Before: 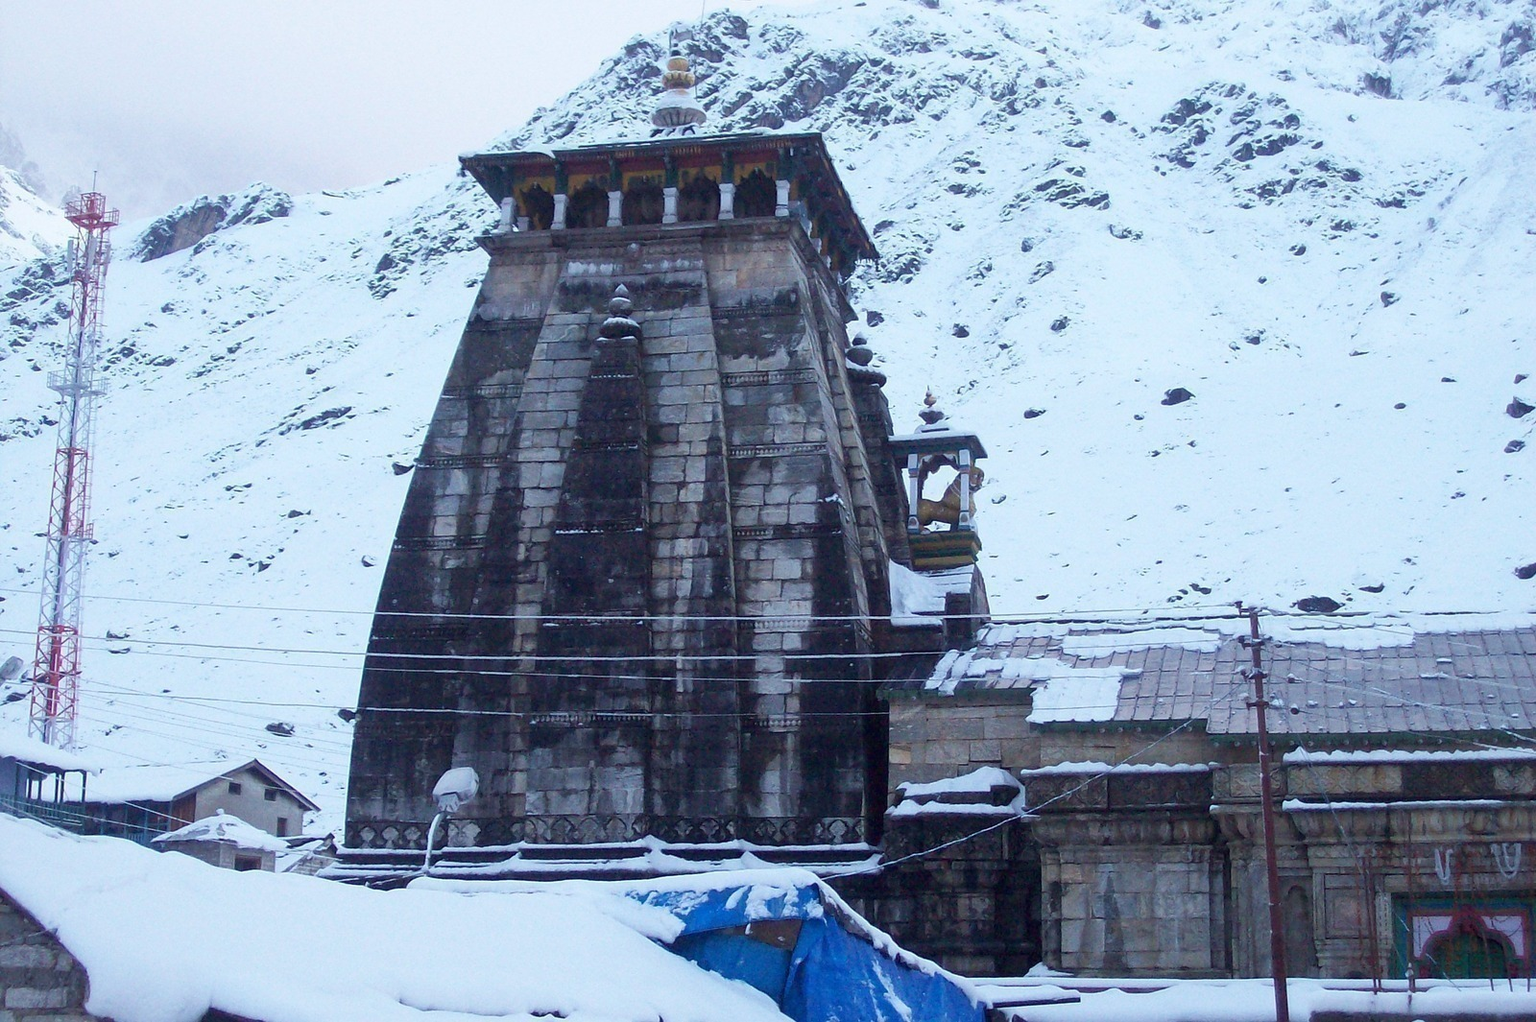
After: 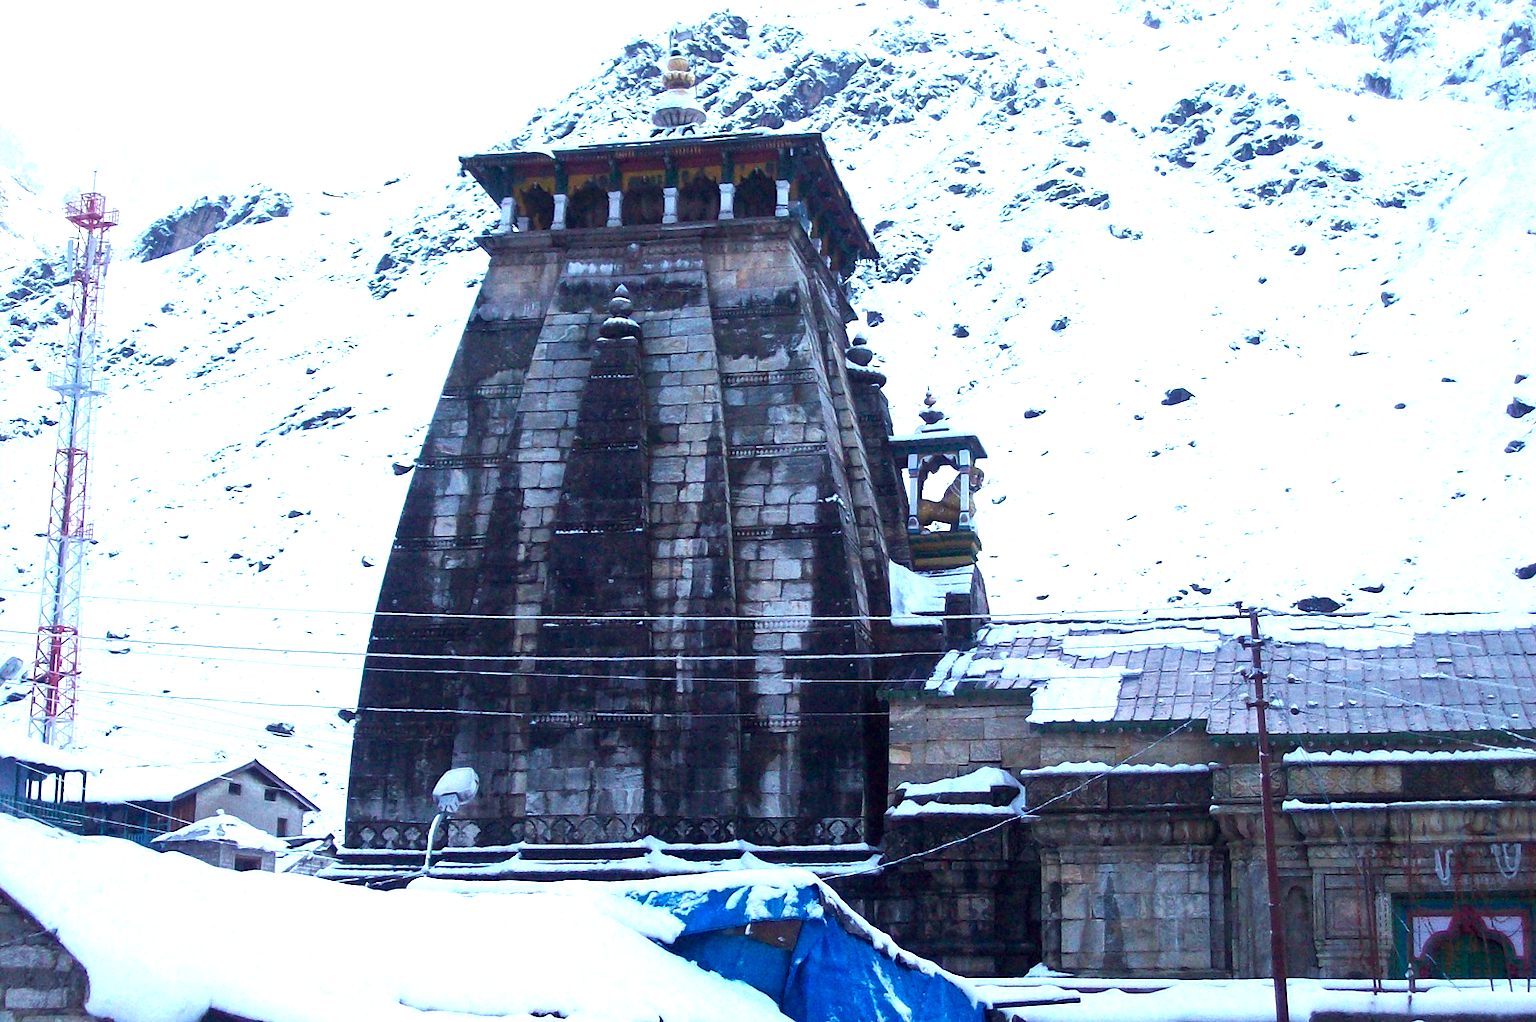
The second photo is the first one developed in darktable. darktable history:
color balance rgb: highlights gain › luminance 18.119%, perceptual saturation grading › global saturation 30.045%, perceptual brilliance grading › global brilliance -5.693%, perceptual brilliance grading › highlights 25.105%, perceptual brilliance grading › mid-tones 6.894%, perceptual brilliance grading › shadows -4.872%, global vibrance 20%
